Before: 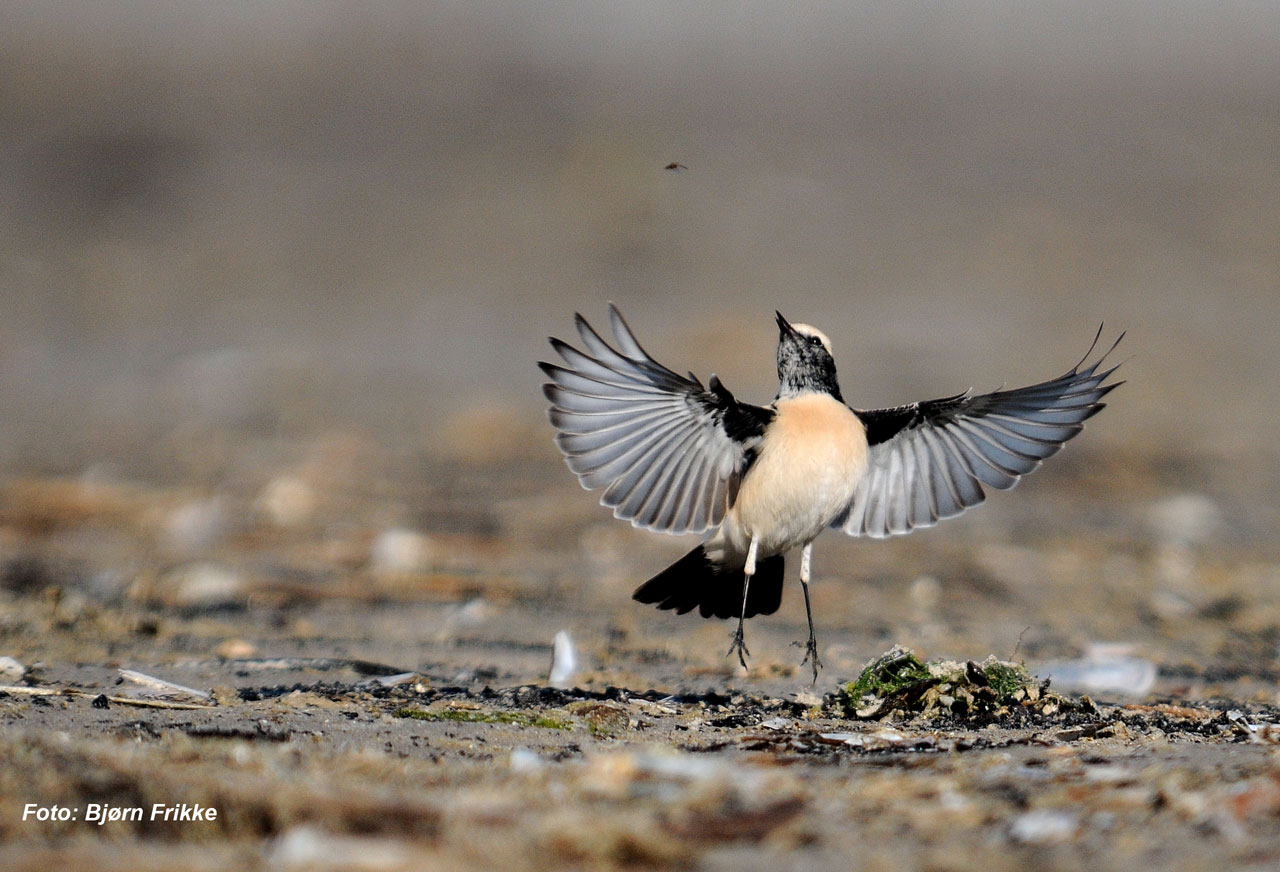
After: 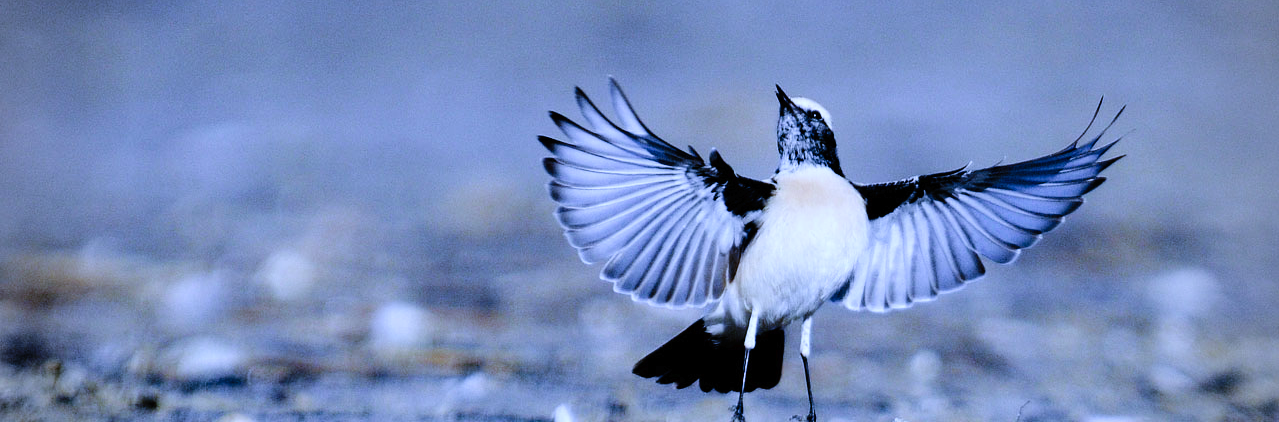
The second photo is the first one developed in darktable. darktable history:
white balance: red 0.766, blue 1.537
tone curve: curves: ch0 [(0, 0) (0.003, 0.006) (0.011, 0.007) (0.025, 0.009) (0.044, 0.012) (0.069, 0.021) (0.1, 0.036) (0.136, 0.056) (0.177, 0.105) (0.224, 0.165) (0.277, 0.251) (0.335, 0.344) (0.399, 0.439) (0.468, 0.532) (0.543, 0.628) (0.623, 0.718) (0.709, 0.797) (0.801, 0.874) (0.898, 0.943) (1, 1)], preserve colors none
crop and rotate: top 26.056%, bottom 25.543%
vignetting: on, module defaults
